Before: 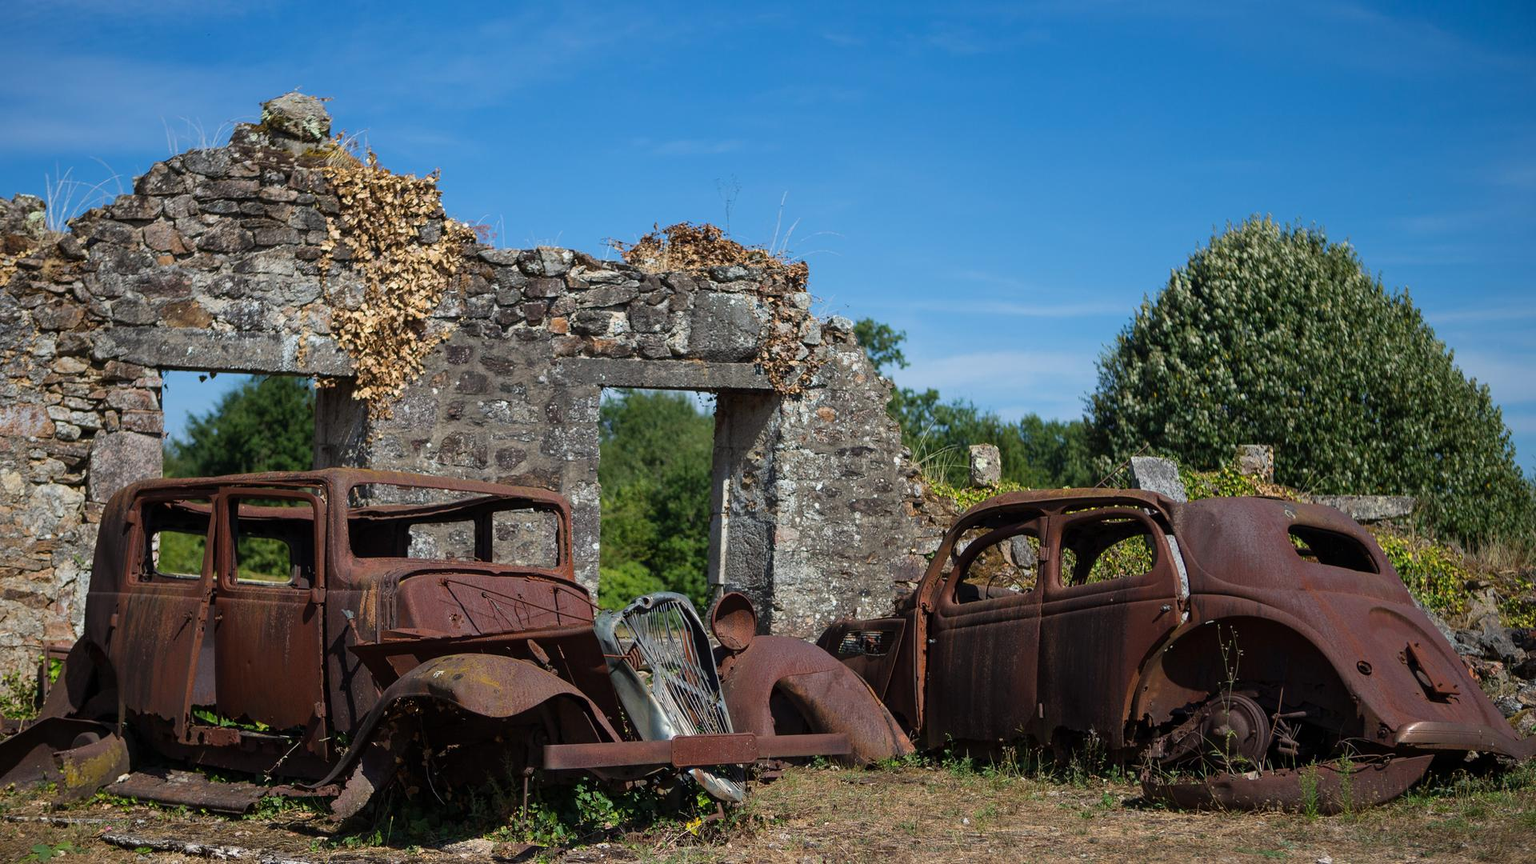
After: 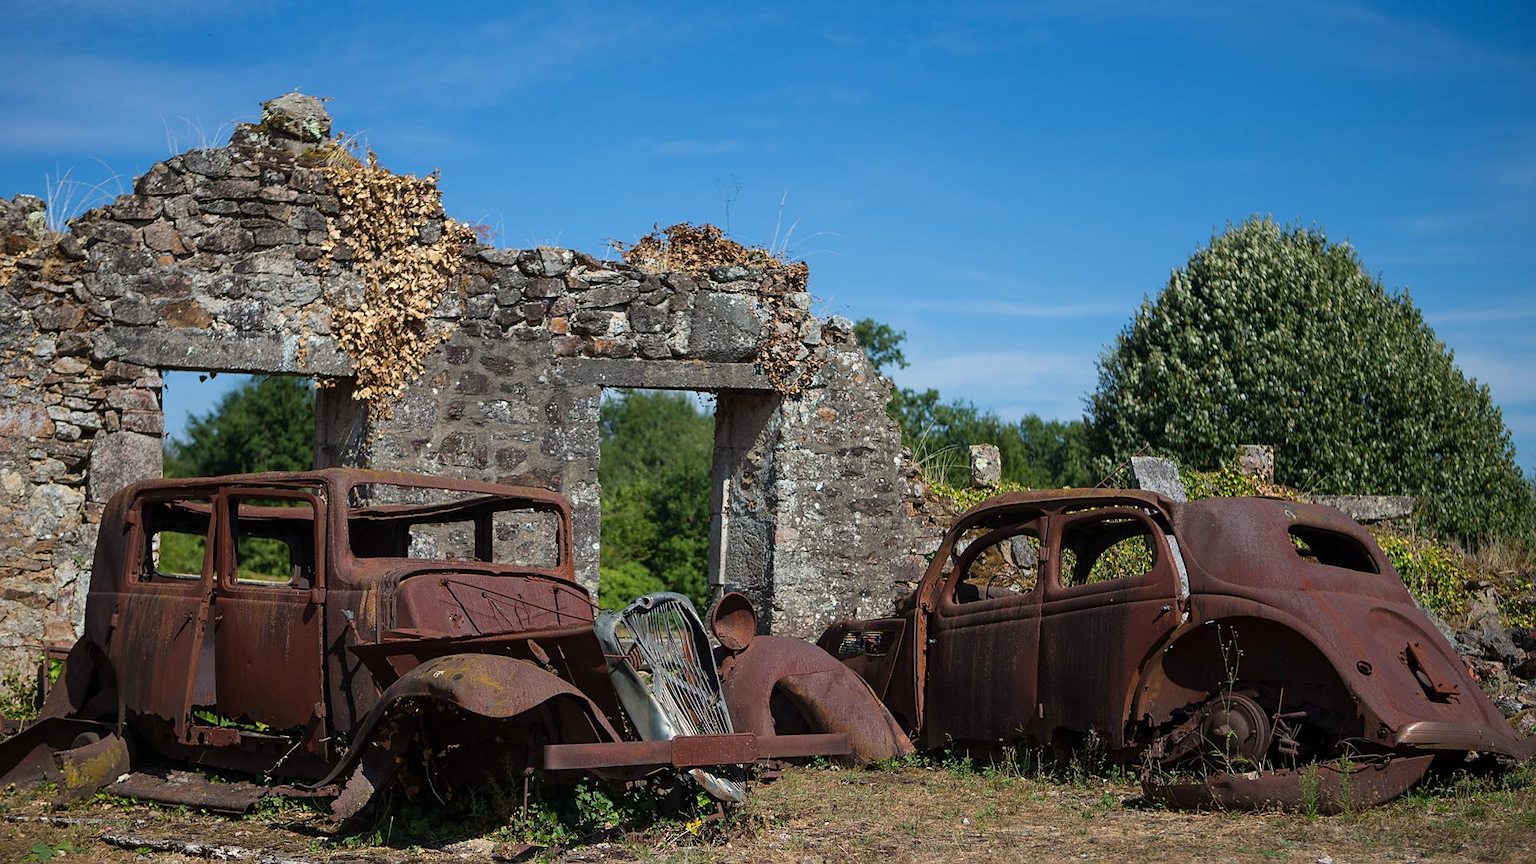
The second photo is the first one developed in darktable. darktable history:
sharpen: radius 1.562, amount 0.36, threshold 1.197
